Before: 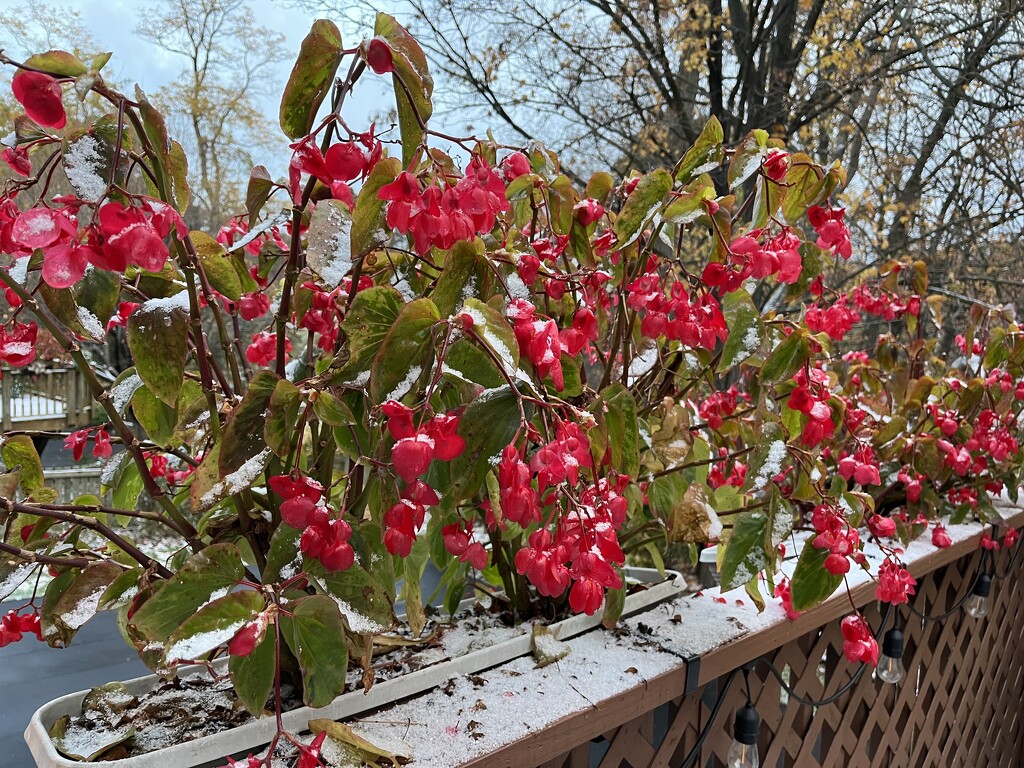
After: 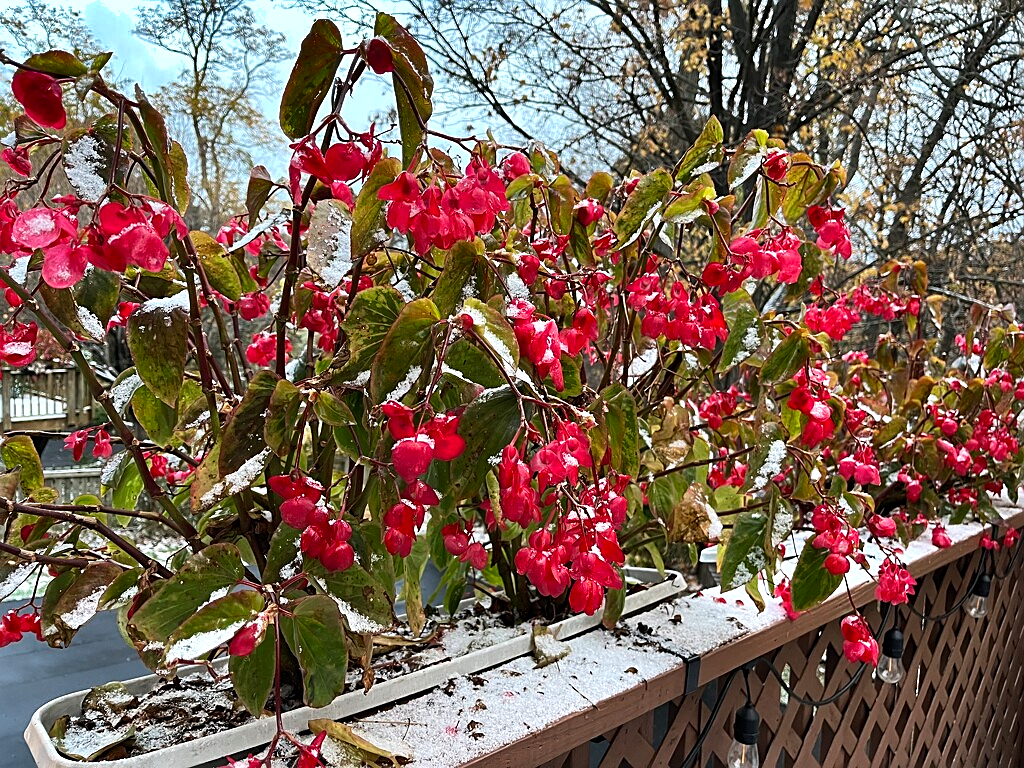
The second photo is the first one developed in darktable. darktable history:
sharpen: on, module defaults
tone equalizer: -8 EV -0.418 EV, -7 EV -0.4 EV, -6 EV -0.333 EV, -5 EV -0.207 EV, -3 EV 0.238 EV, -2 EV 0.355 EV, -1 EV 0.391 EV, +0 EV 0.402 EV, edges refinement/feathering 500, mask exposure compensation -1.57 EV, preserve details no
shadows and highlights: shadows 17.74, highlights -83.88, soften with gaussian
